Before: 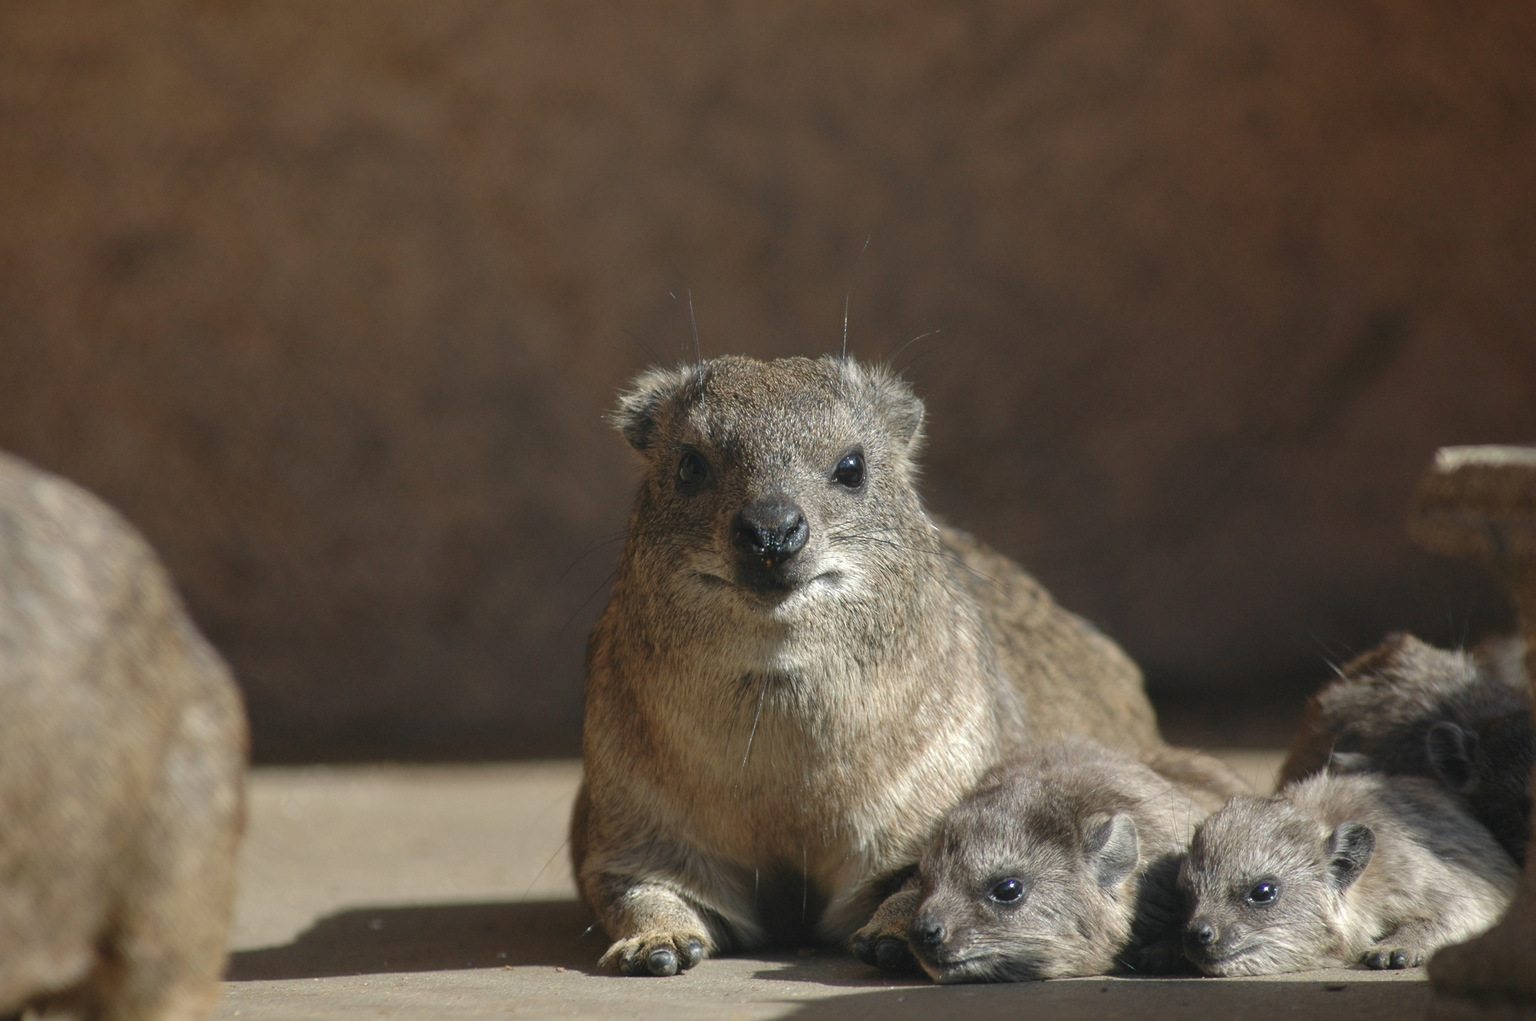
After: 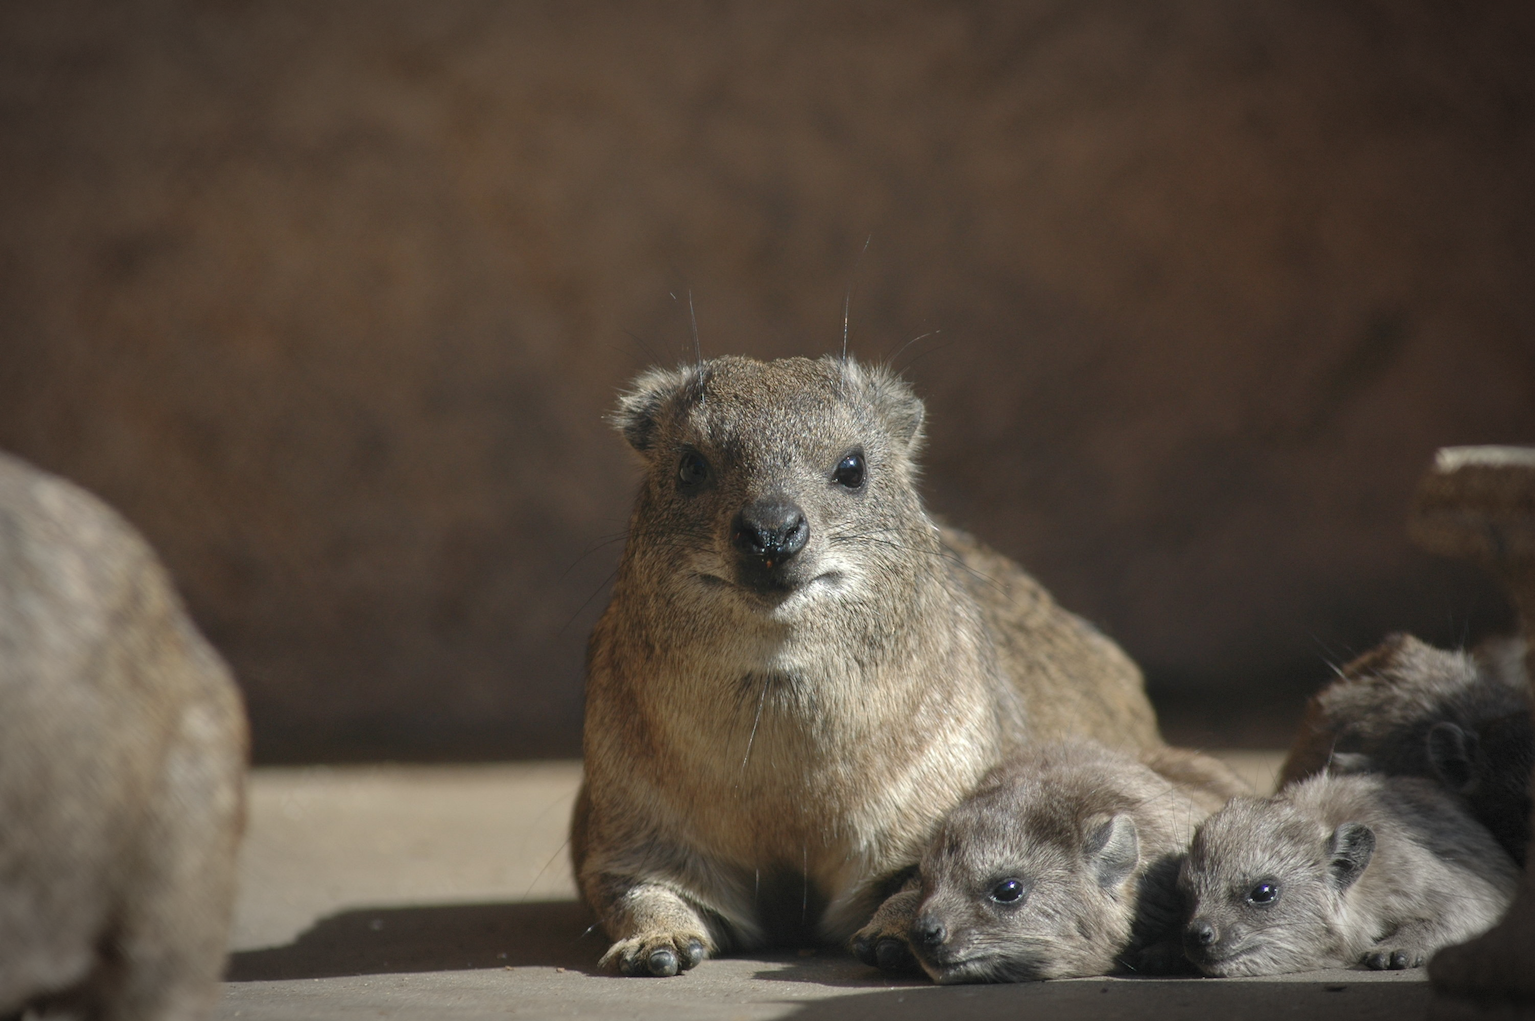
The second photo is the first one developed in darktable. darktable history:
vignetting: fall-off start 67.69%, fall-off radius 68.22%, automatic ratio true, dithering 8-bit output
